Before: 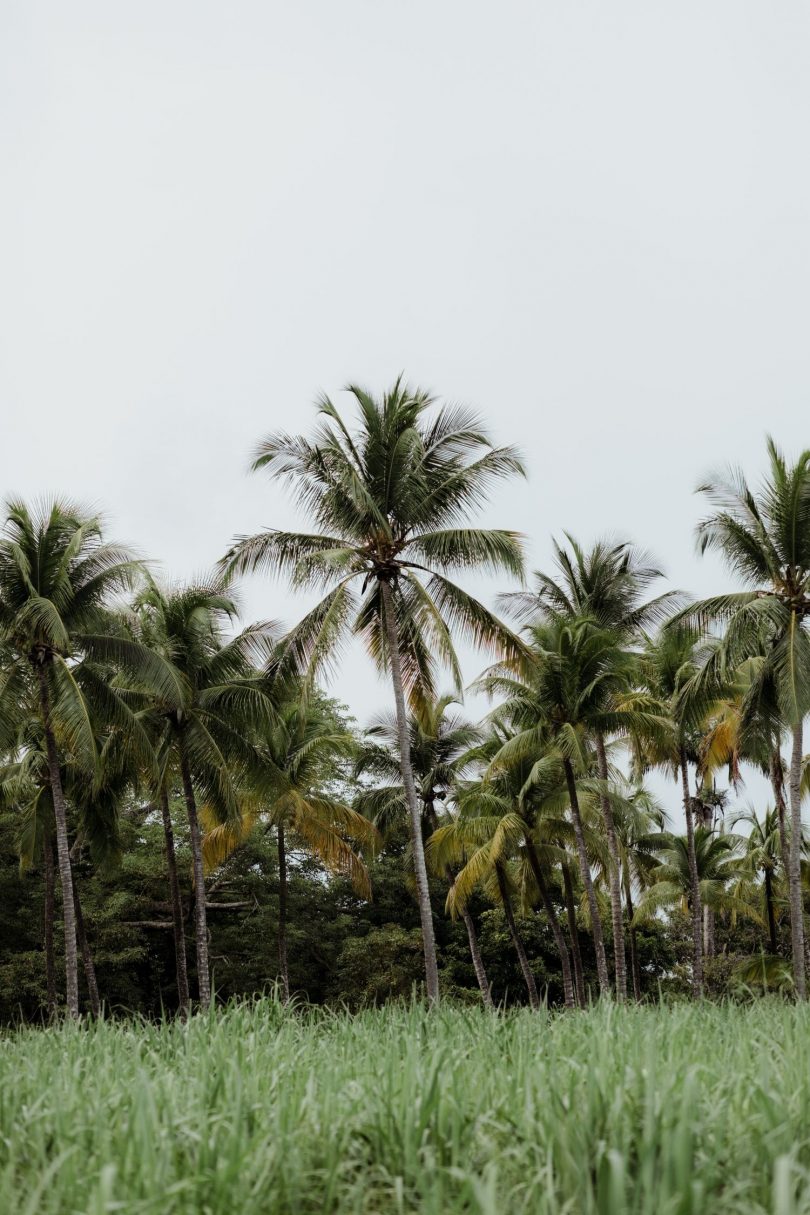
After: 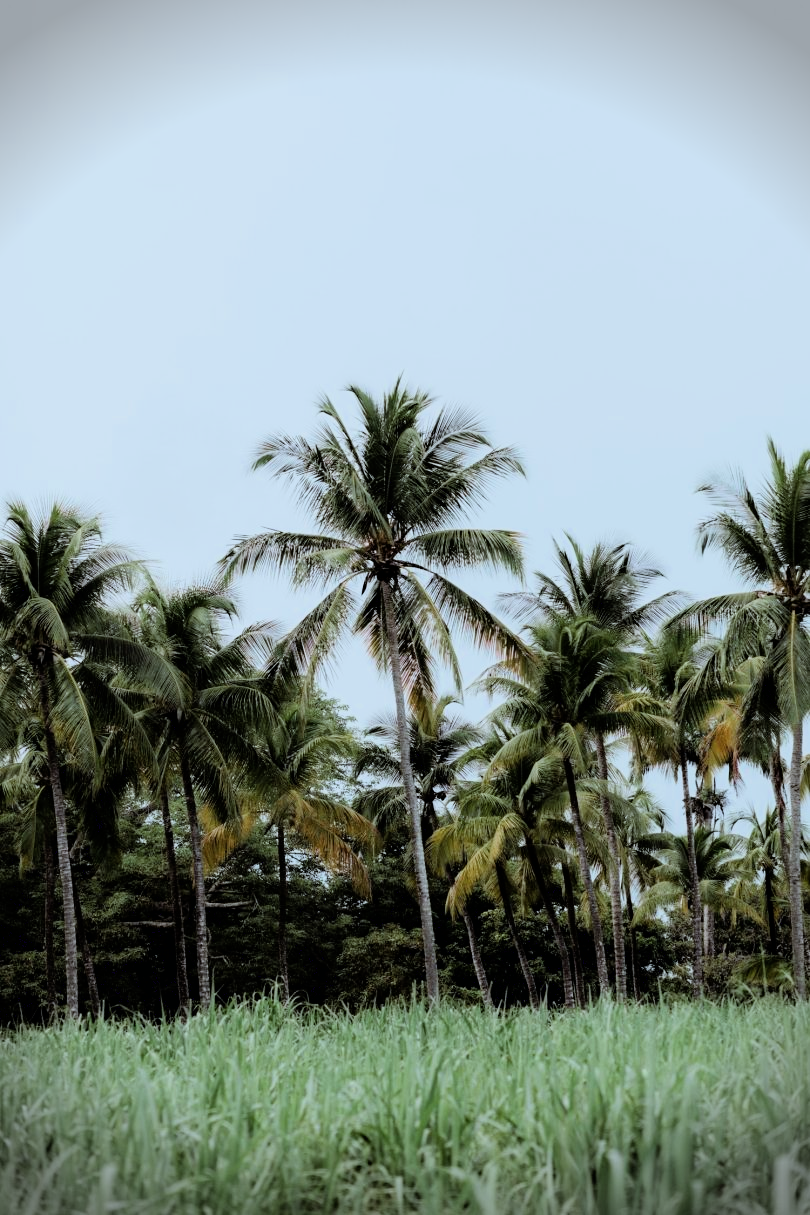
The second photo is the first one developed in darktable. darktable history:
color correction: highlights a* -4.18, highlights b* -10.81
exposure: black level correction 0.001, exposure 0.3 EV, compensate highlight preservation false
vignetting: fall-off start 88.03%, fall-off radius 24.9%
filmic rgb: threshold 3 EV, hardness 4.17, latitude 50%, contrast 1.1, preserve chrominance max RGB, color science v6 (2022), contrast in shadows safe, contrast in highlights safe, enable highlight reconstruction true
